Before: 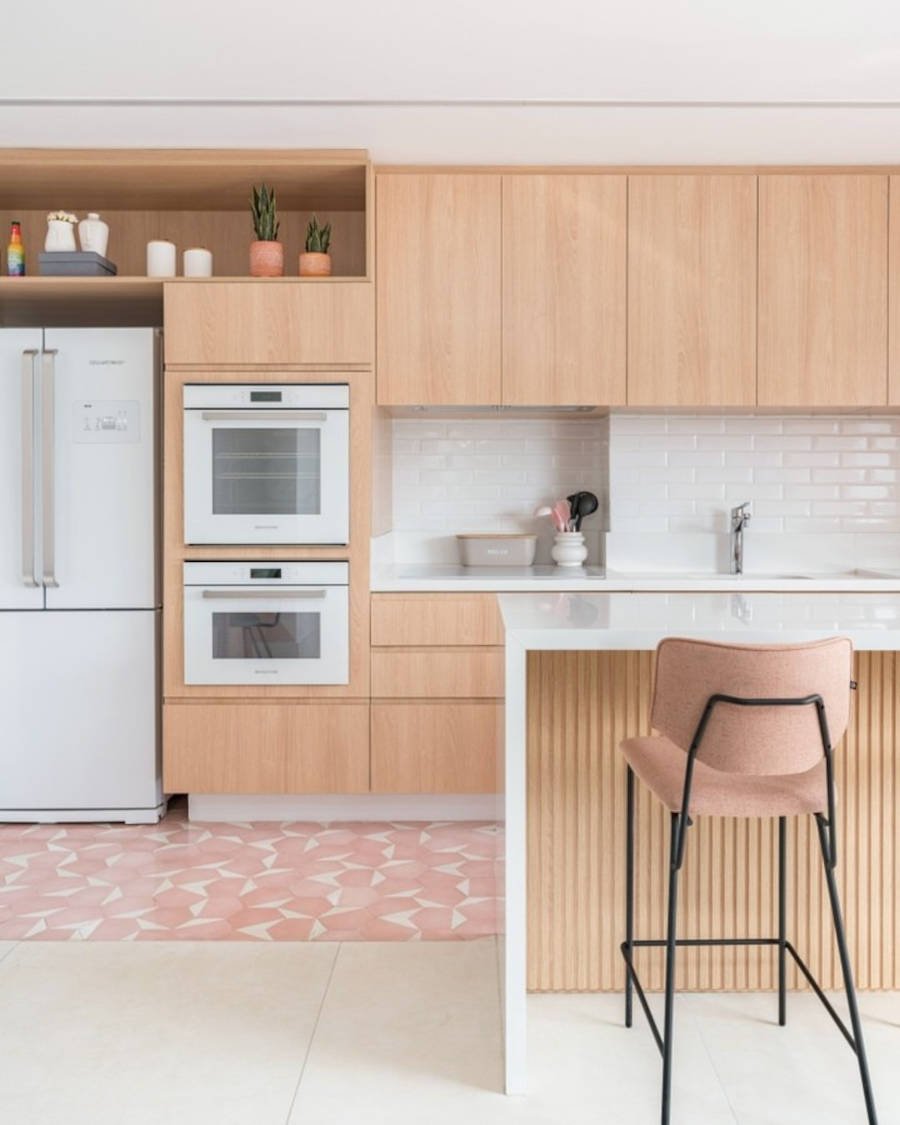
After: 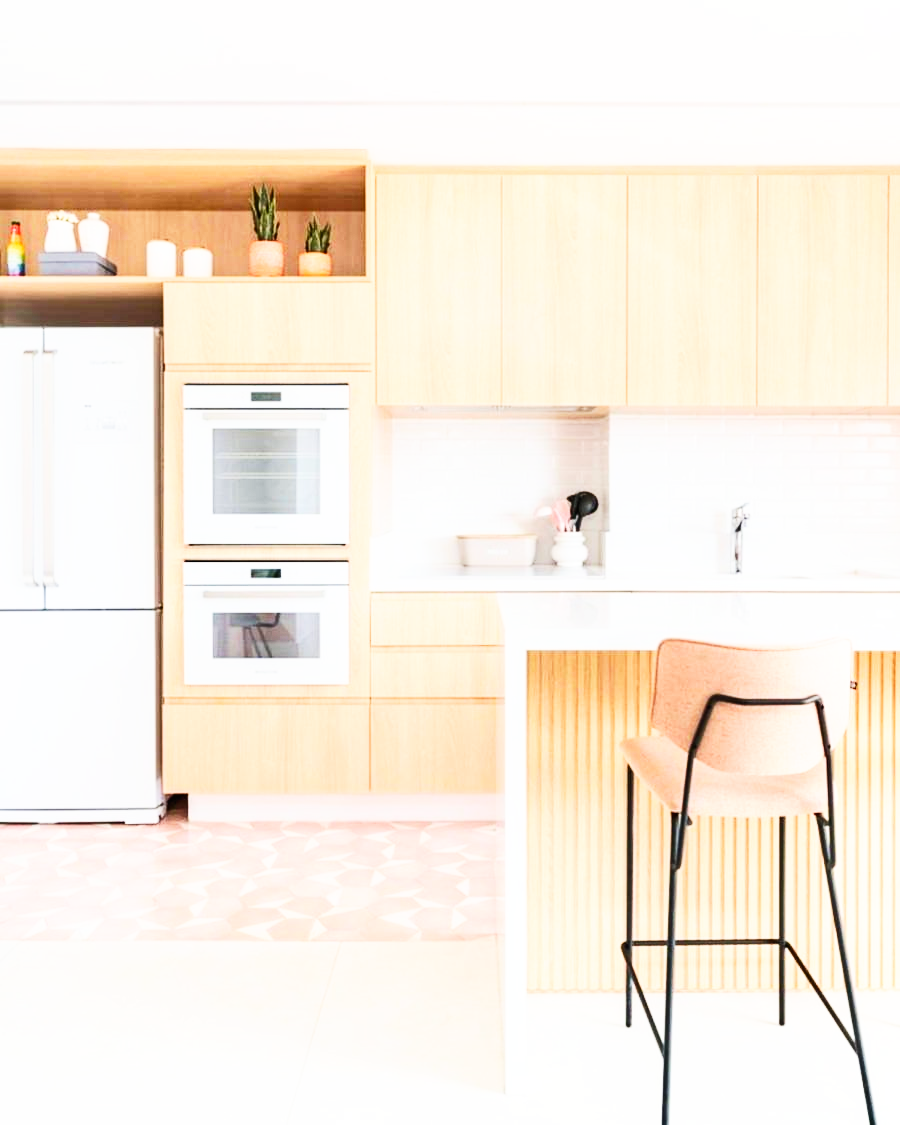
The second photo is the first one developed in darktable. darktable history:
base curve: curves: ch0 [(0, 0) (0.007, 0.004) (0.027, 0.03) (0.046, 0.07) (0.207, 0.54) (0.442, 0.872) (0.673, 0.972) (1, 1)], preserve colors none
shadows and highlights: shadows 37.27, highlights -28.18, soften with gaussian
contrast brightness saturation: contrast 0.2, brightness 0.15, saturation 0.14
